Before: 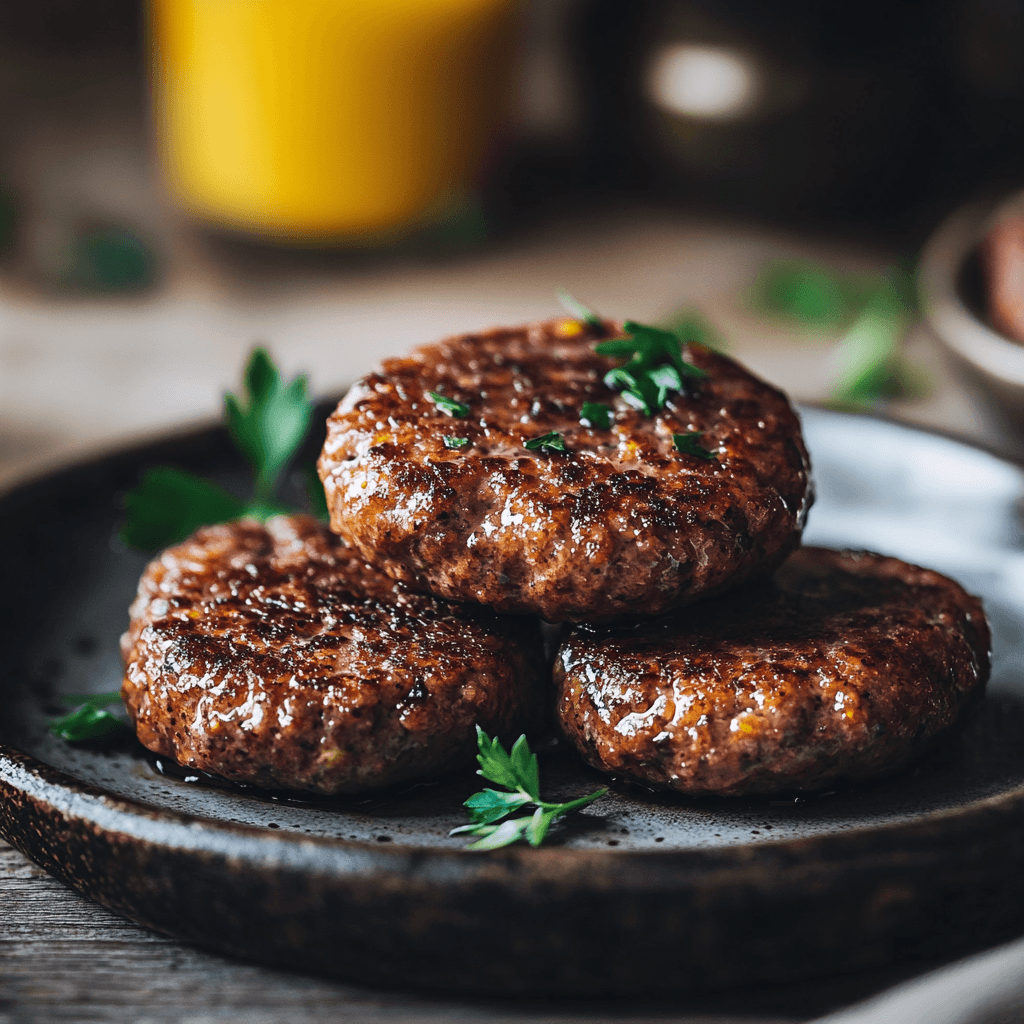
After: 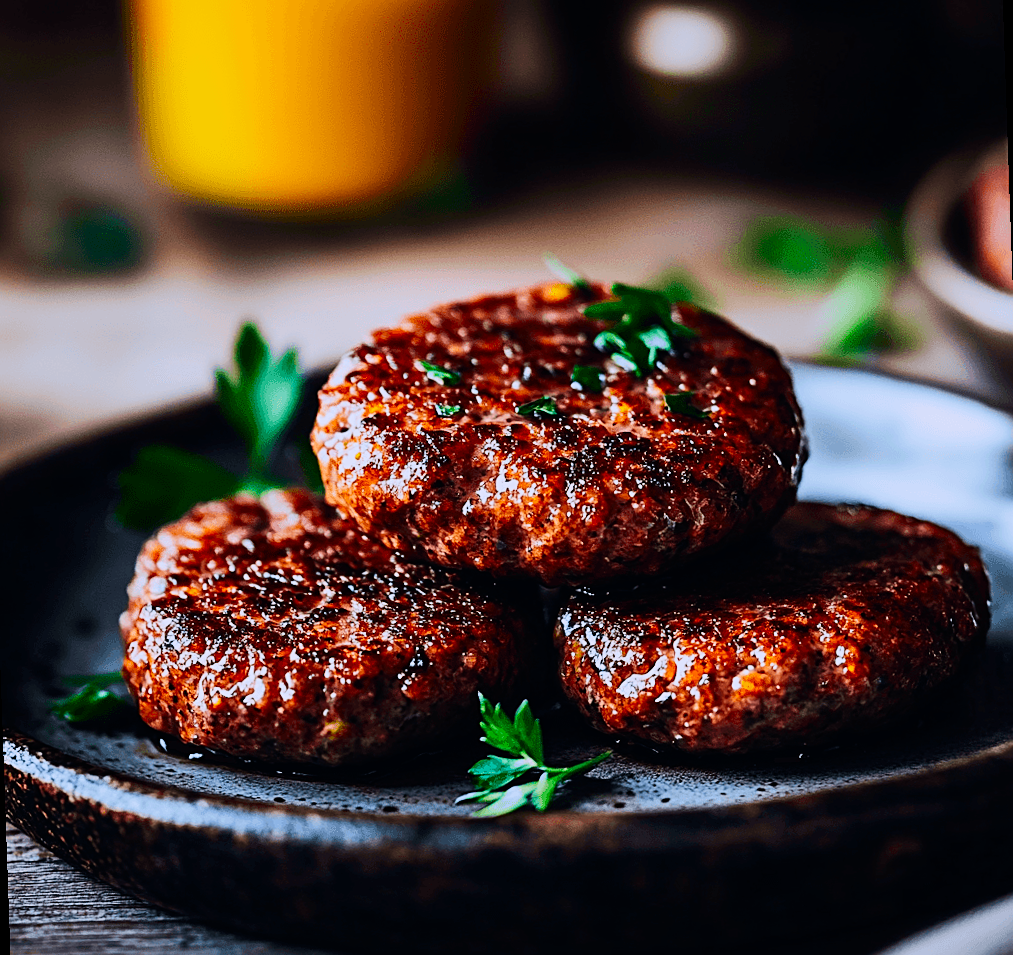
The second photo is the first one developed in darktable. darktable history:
sharpen: on, module defaults
contrast brightness saturation: contrast 0.26, brightness 0.02, saturation 0.87
color calibration: illuminant as shot in camera, x 0.358, y 0.373, temperature 4628.91 K
rotate and perspective: rotation -2°, crop left 0.022, crop right 0.978, crop top 0.049, crop bottom 0.951
filmic rgb: black relative exposure -7.65 EV, white relative exposure 4.56 EV, hardness 3.61
